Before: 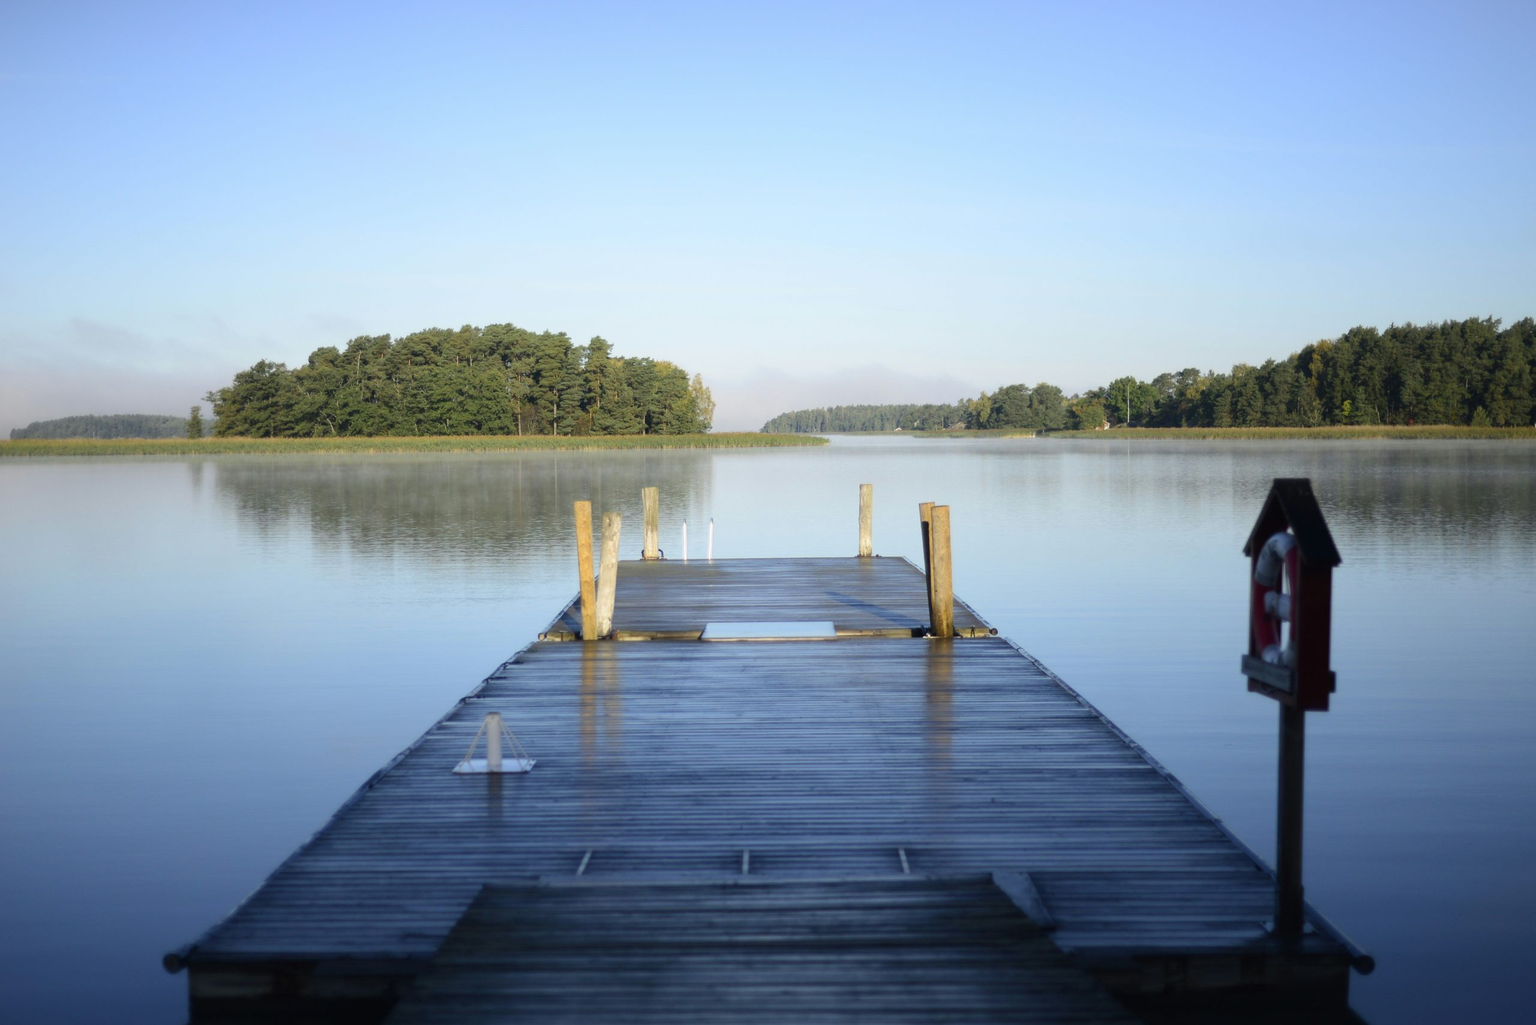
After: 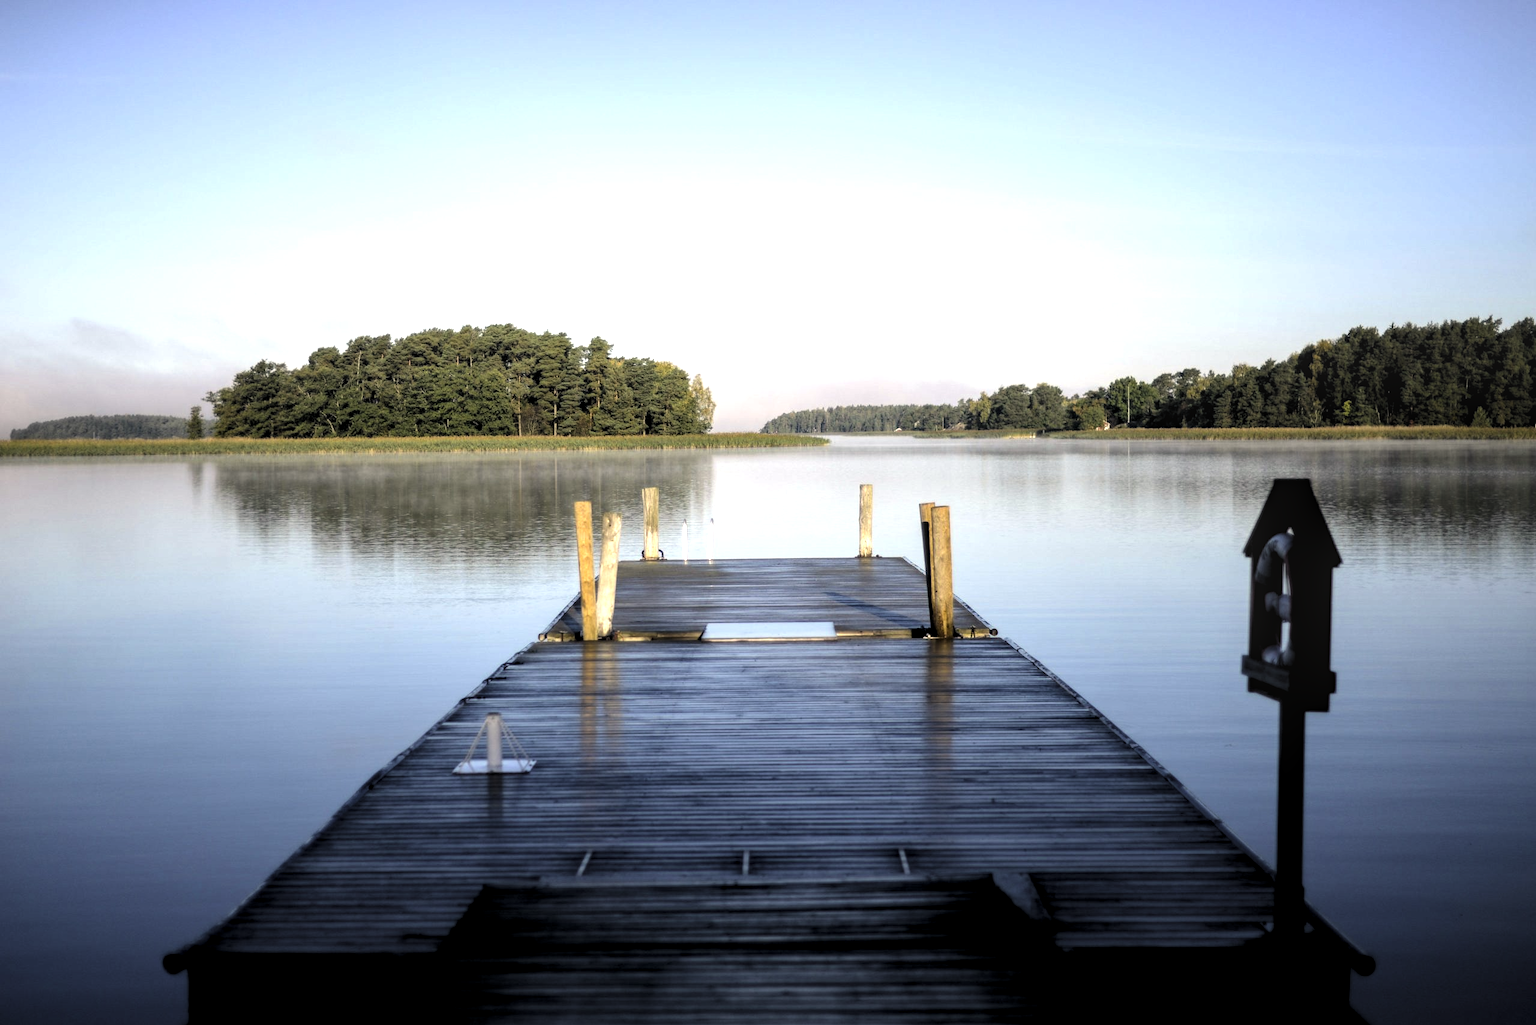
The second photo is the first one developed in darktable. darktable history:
color correction: highlights a* 3.84, highlights b* 5.07
levels: levels [0.129, 0.519, 0.867]
local contrast: on, module defaults
